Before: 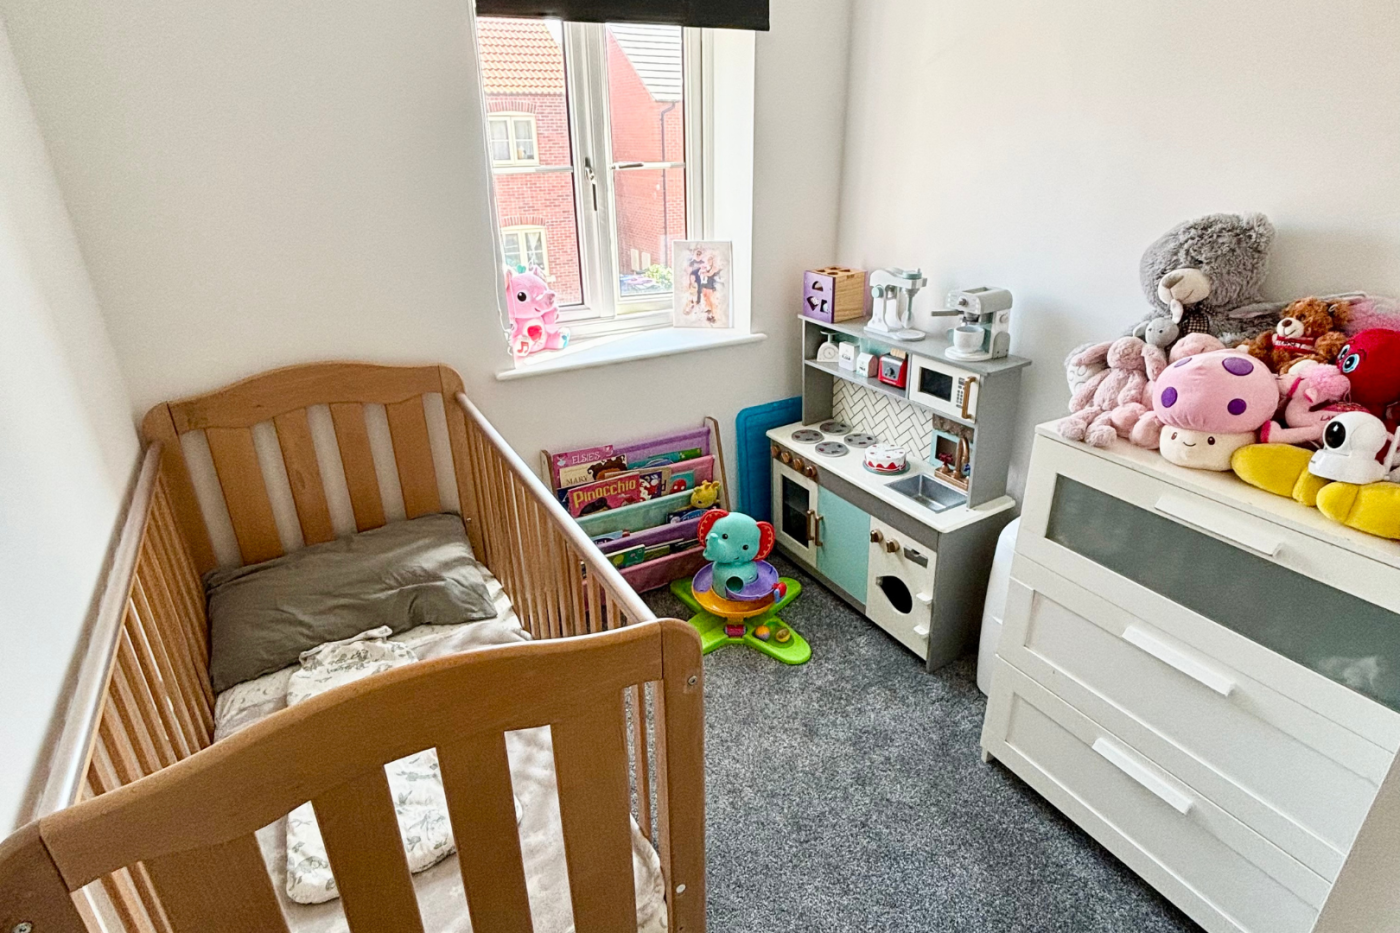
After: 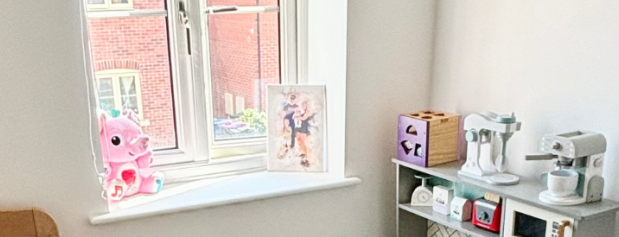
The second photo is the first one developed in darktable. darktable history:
crop: left 29.019%, top 16.804%, right 26.748%, bottom 57.763%
